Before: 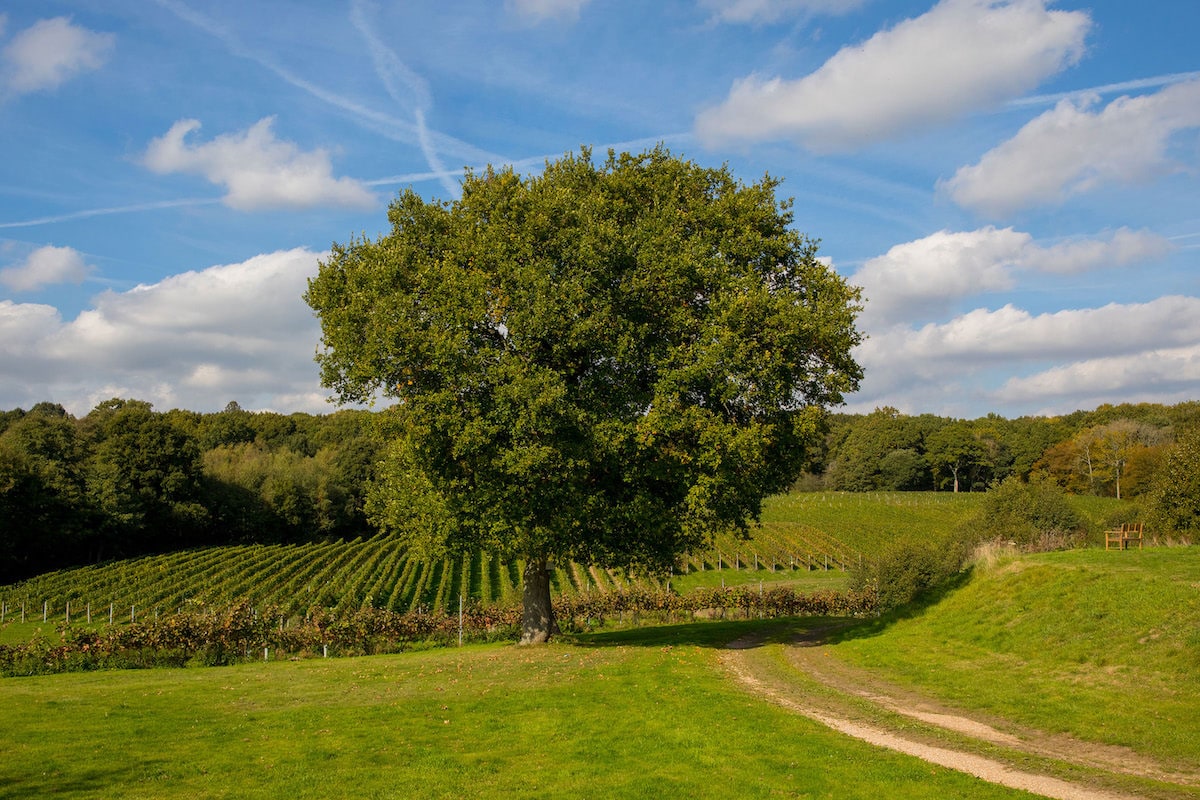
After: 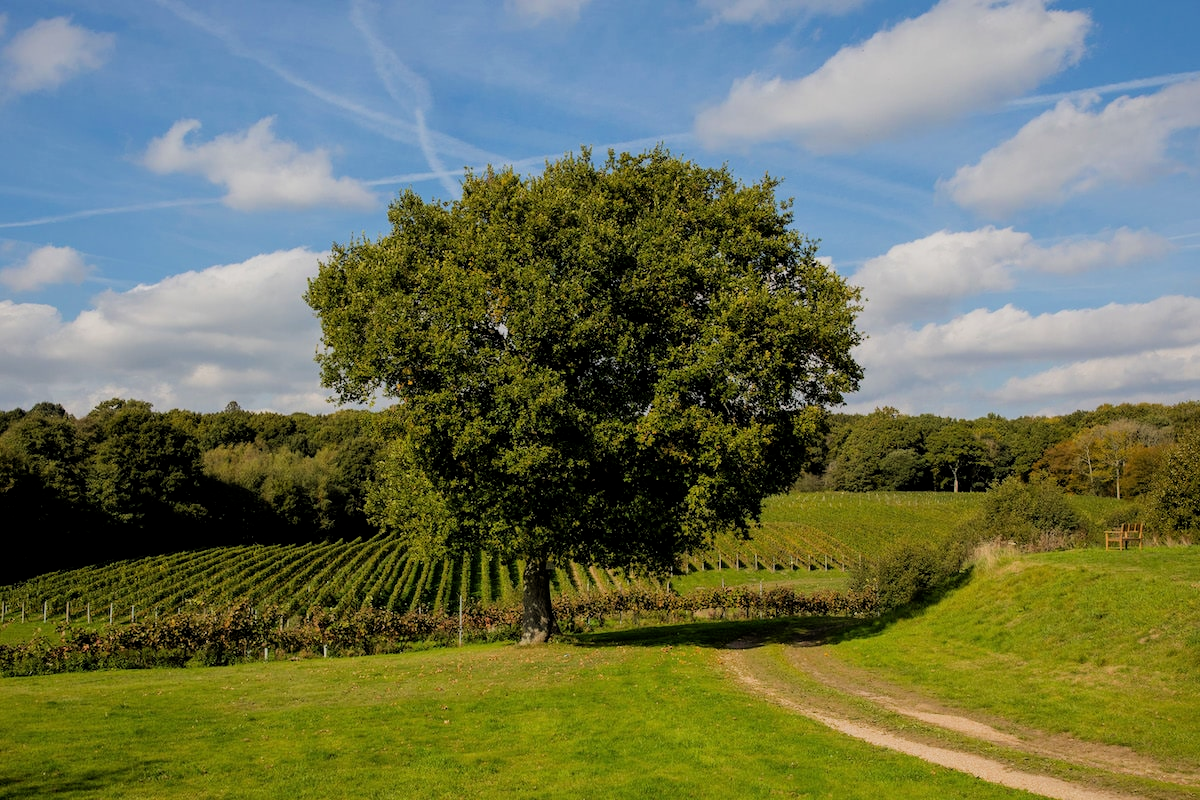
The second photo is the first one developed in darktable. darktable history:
filmic rgb: black relative exposure -7.76 EV, white relative exposure 4.46 EV, threshold -0.315 EV, transition 3.19 EV, structure ↔ texture 99.7%, target black luminance 0%, hardness 3.76, latitude 50.51%, contrast 1.073, highlights saturation mix 9.43%, shadows ↔ highlights balance -0.221%, preserve chrominance max RGB, enable highlight reconstruction true
